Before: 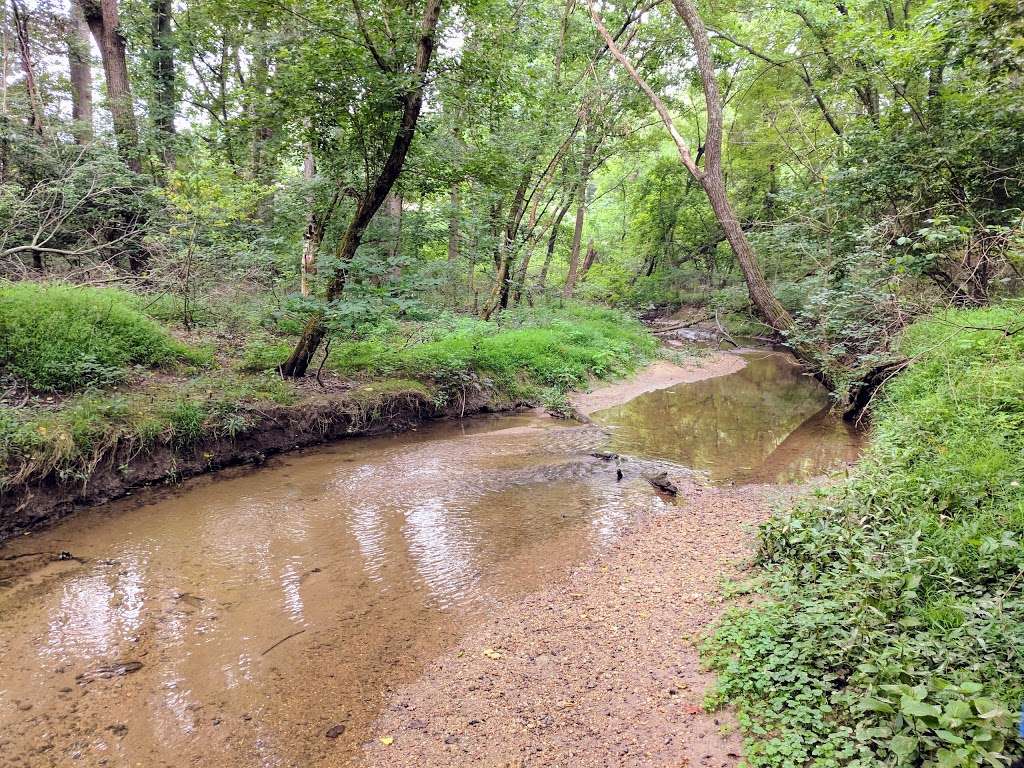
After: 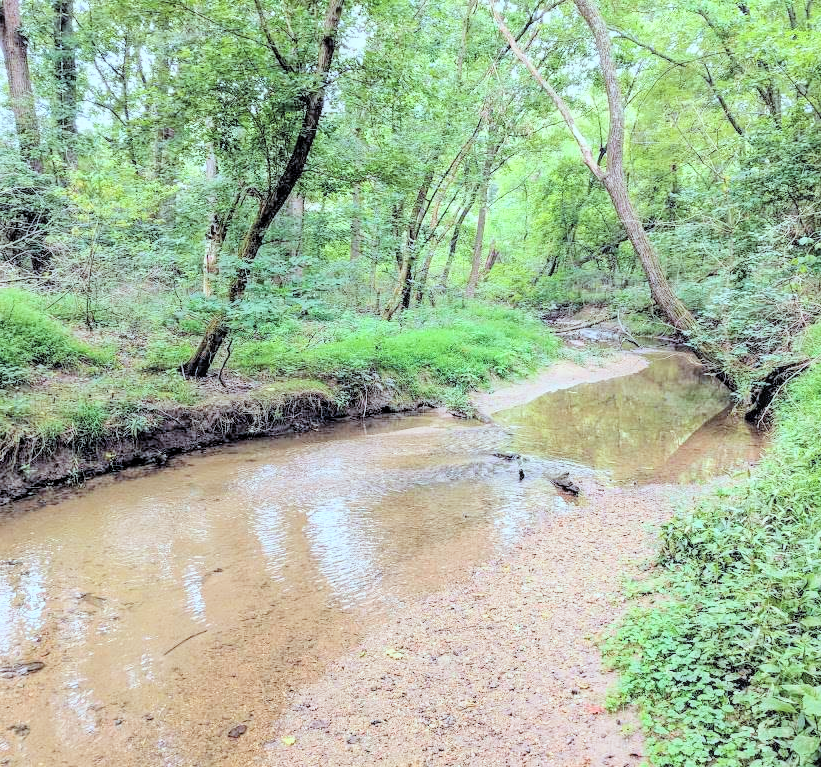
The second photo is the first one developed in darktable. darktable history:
crop and rotate: left 9.584%, right 10.238%
exposure: black level correction 0.001, exposure 0.498 EV, compensate highlight preservation false
contrast brightness saturation: brightness 0.281
color correction: highlights a* -10.02, highlights b* -9.66
filmic rgb: black relative exposure -8.01 EV, white relative exposure 4.03 EV, hardness 4.13, color science v6 (2022), iterations of high-quality reconstruction 0
local contrast: on, module defaults
